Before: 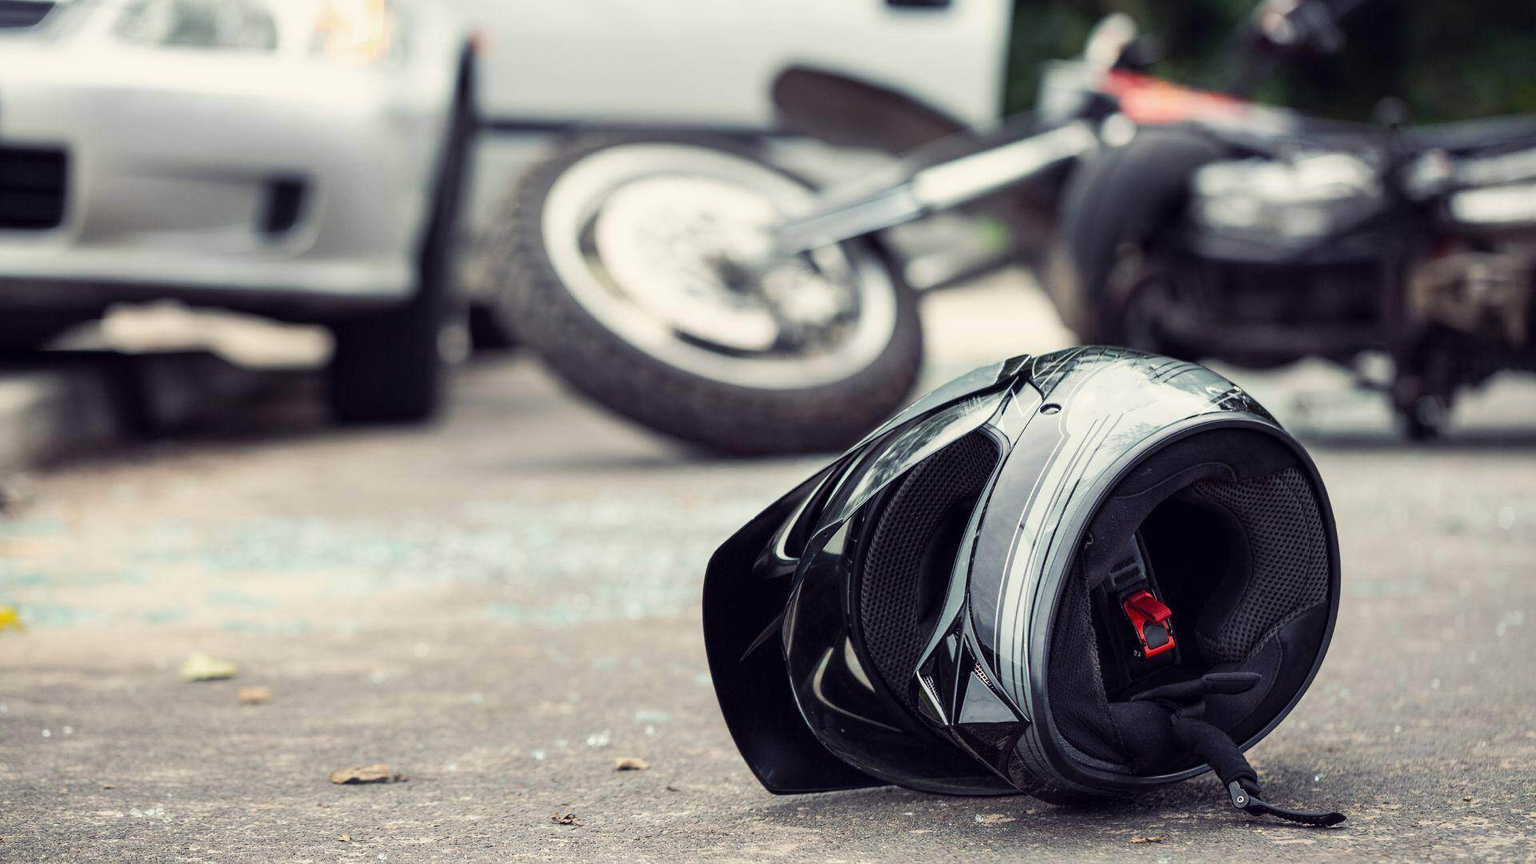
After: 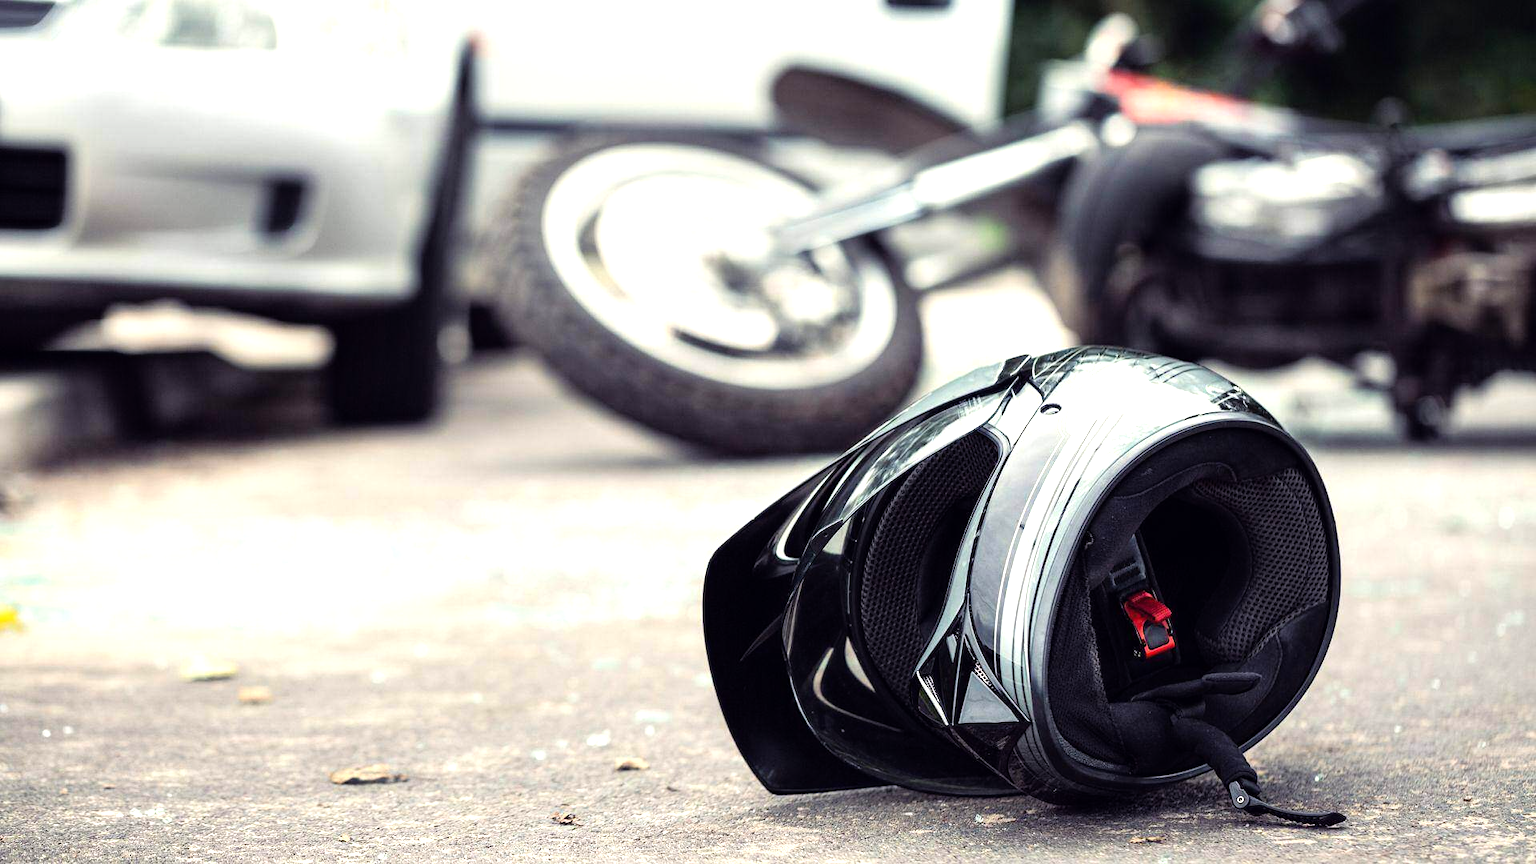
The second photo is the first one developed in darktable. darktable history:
tone equalizer: -8 EV -0.744 EV, -7 EV -0.718 EV, -6 EV -0.622 EV, -5 EV -0.409 EV, -3 EV 0.369 EV, -2 EV 0.6 EV, -1 EV 0.691 EV, +0 EV 0.733 EV
